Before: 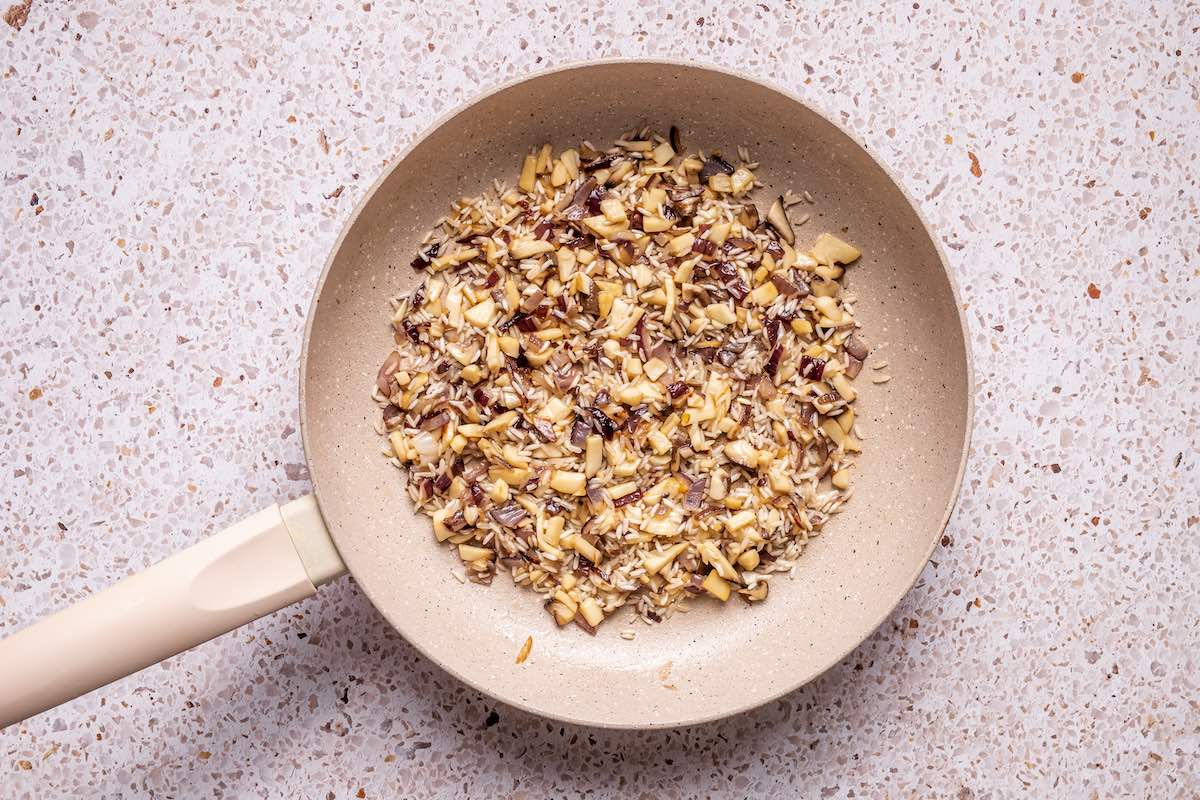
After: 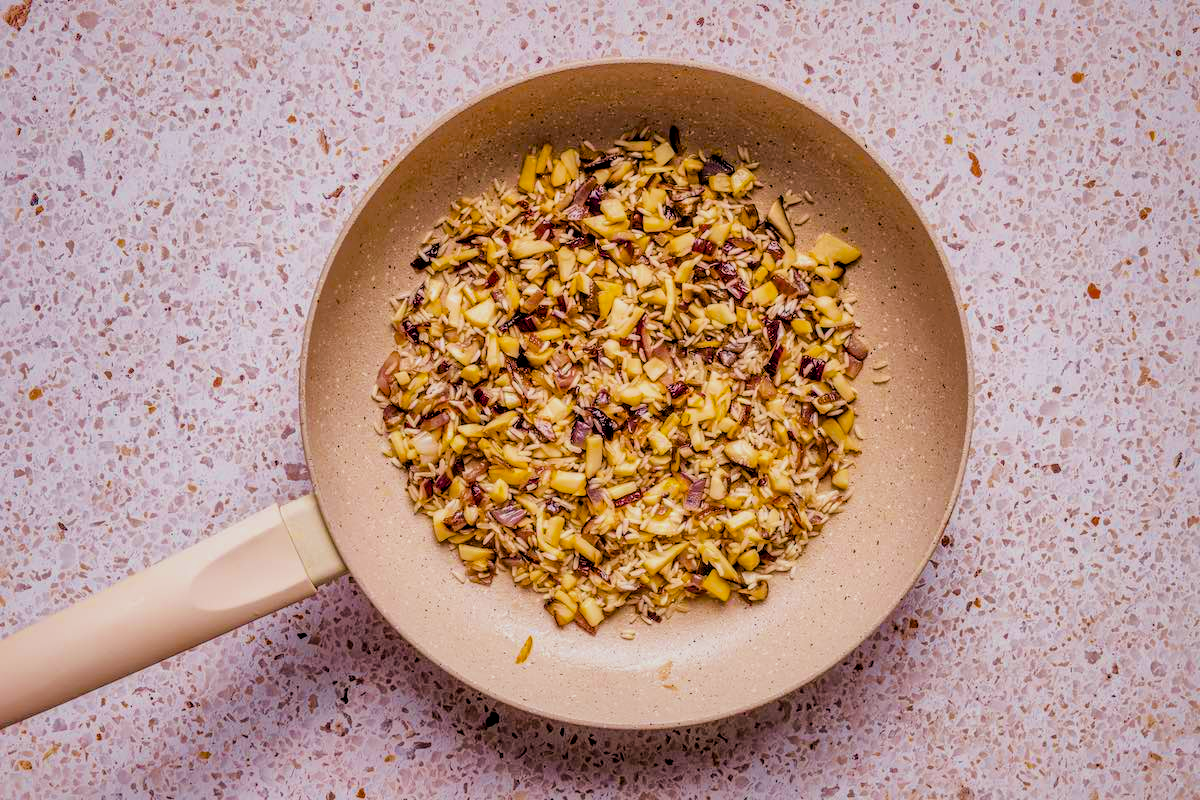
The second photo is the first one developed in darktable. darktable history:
color balance rgb: linear chroma grading › global chroma 9%, perceptual saturation grading › global saturation 36%, perceptual saturation grading › shadows 35%, perceptual brilliance grading › global brilliance 15%, perceptual brilliance grading › shadows -35%, global vibrance 15%
velvia: on, module defaults
filmic rgb: black relative exposure -7.65 EV, white relative exposure 4.56 EV, hardness 3.61, contrast 1.05
shadows and highlights: shadows 40, highlights -60
local contrast: on, module defaults
